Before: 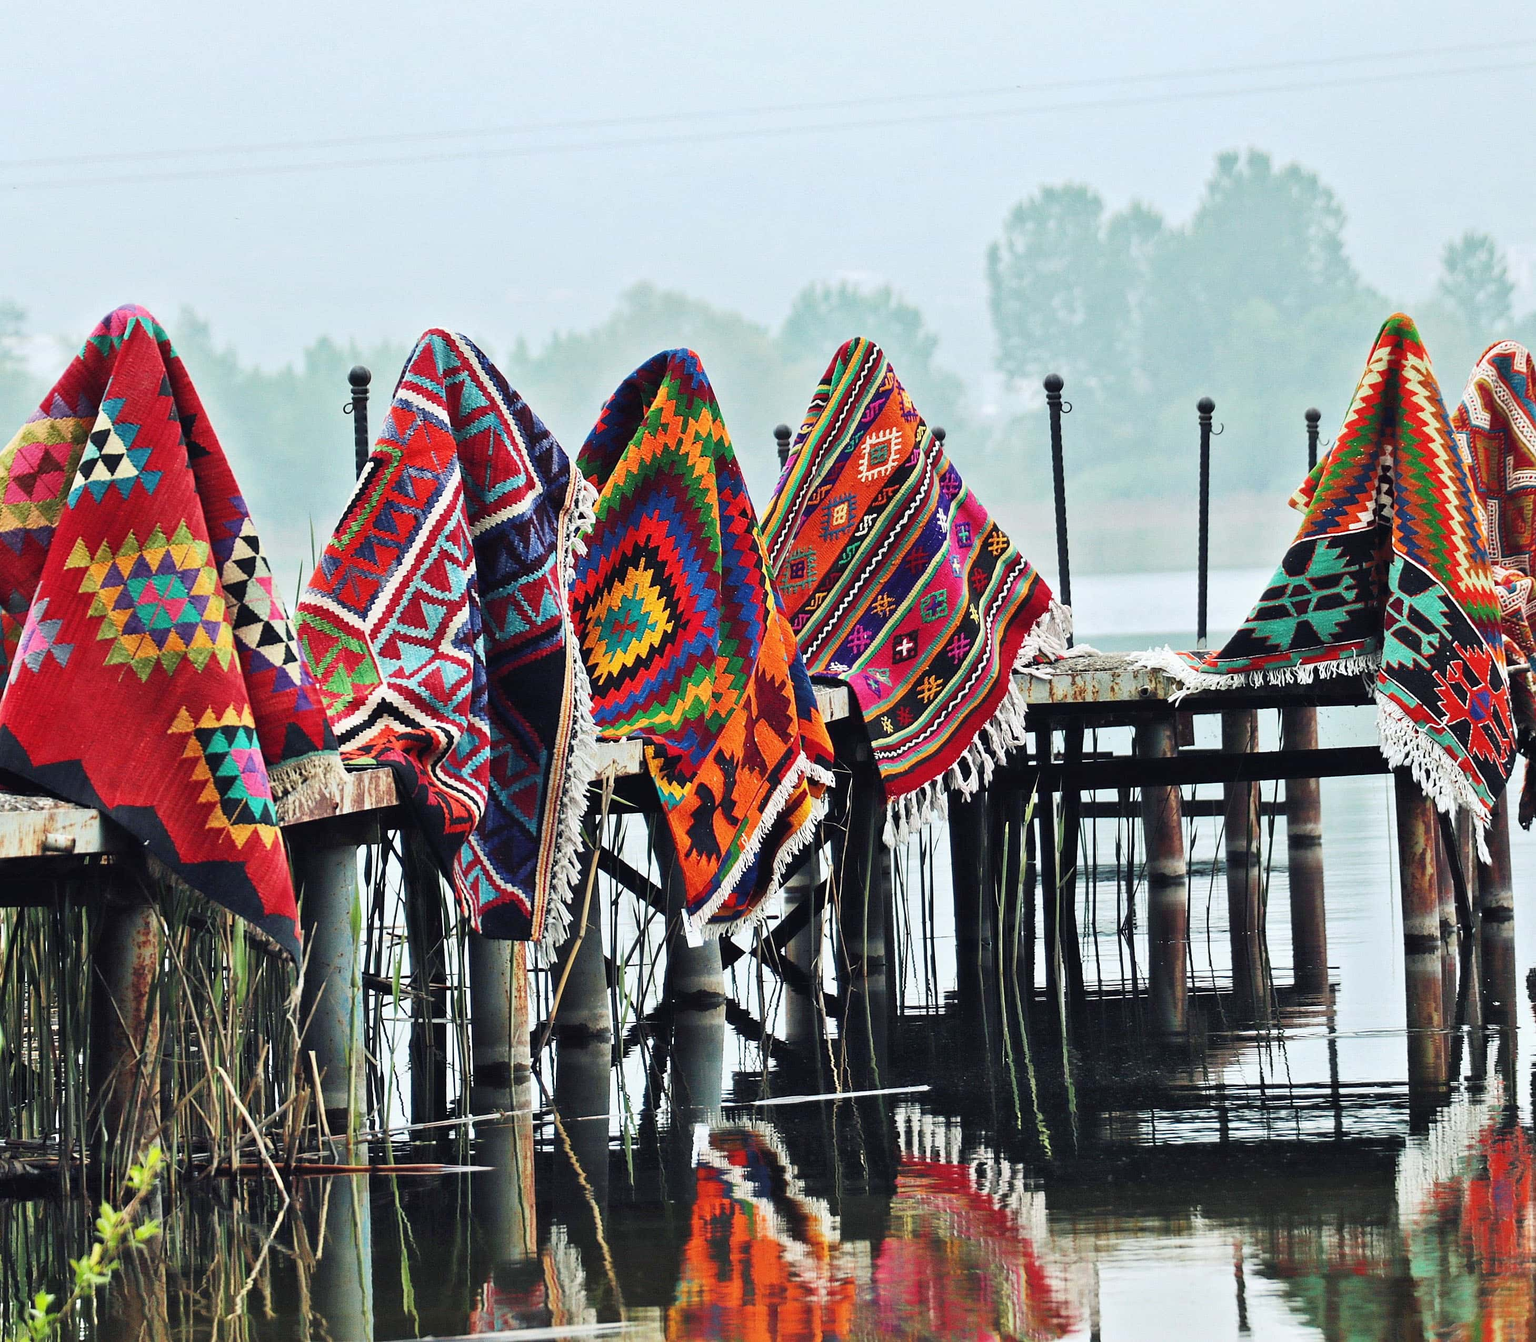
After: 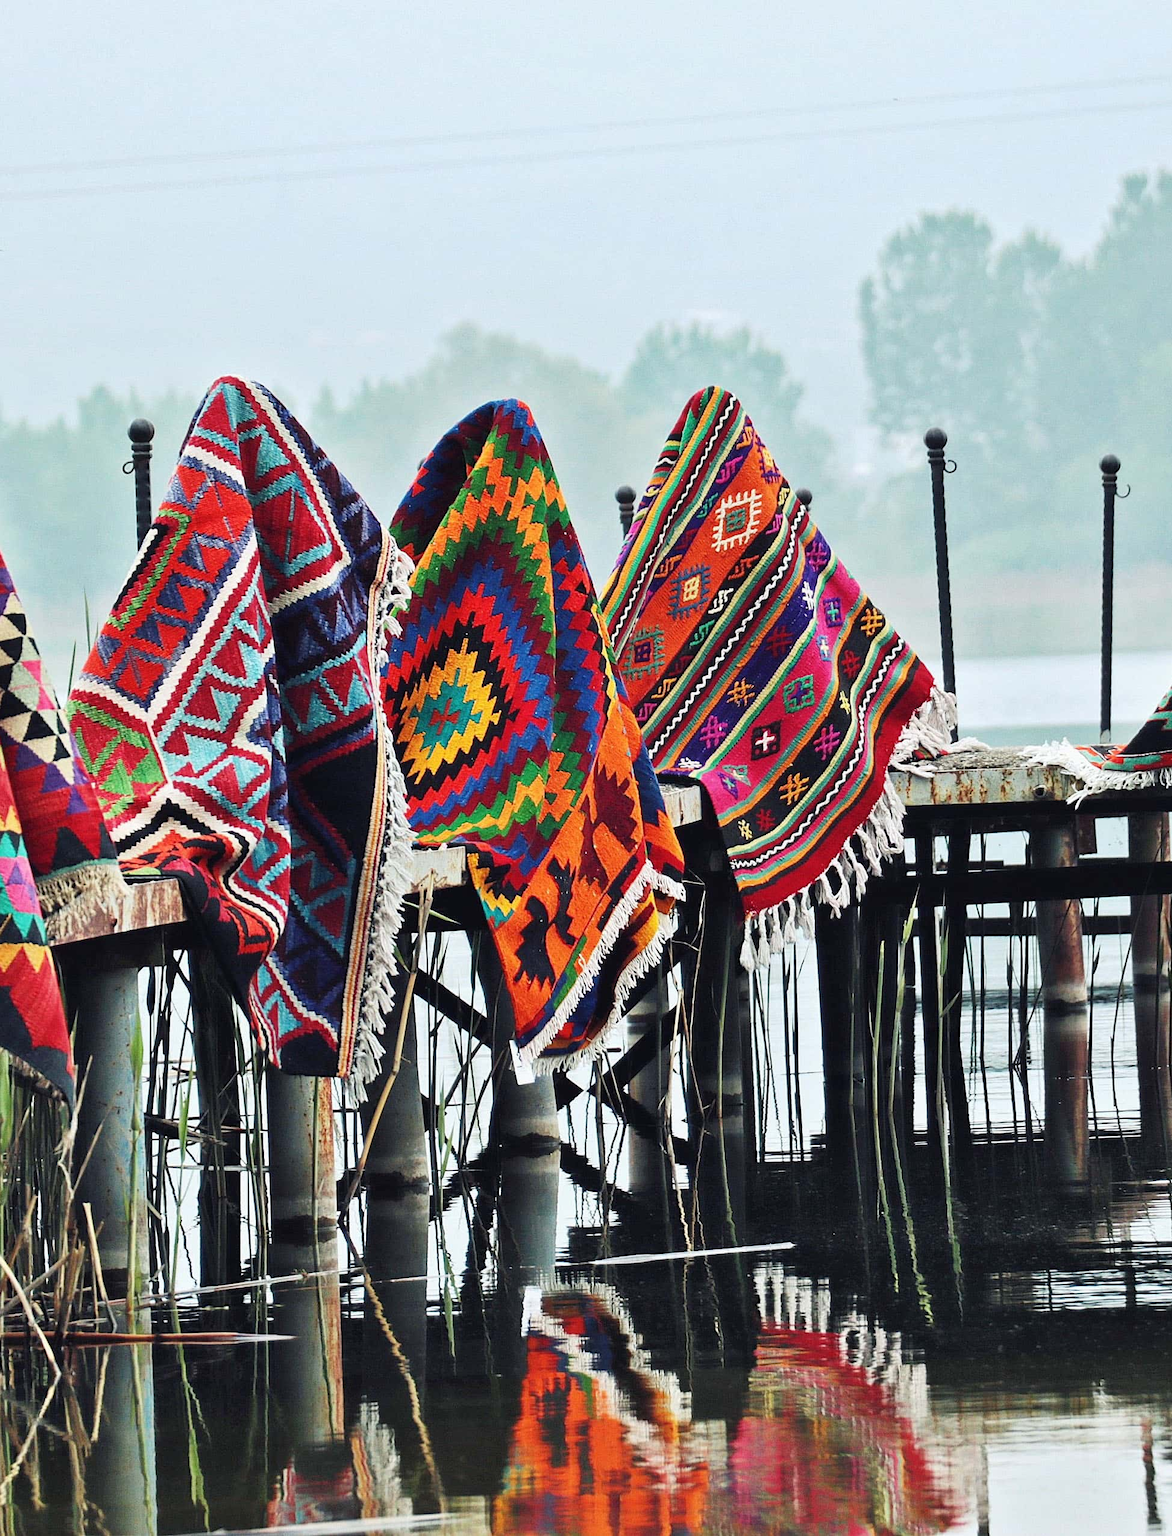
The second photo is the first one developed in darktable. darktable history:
exposure: compensate highlight preservation false
crop: left 15.419%, right 17.914%
